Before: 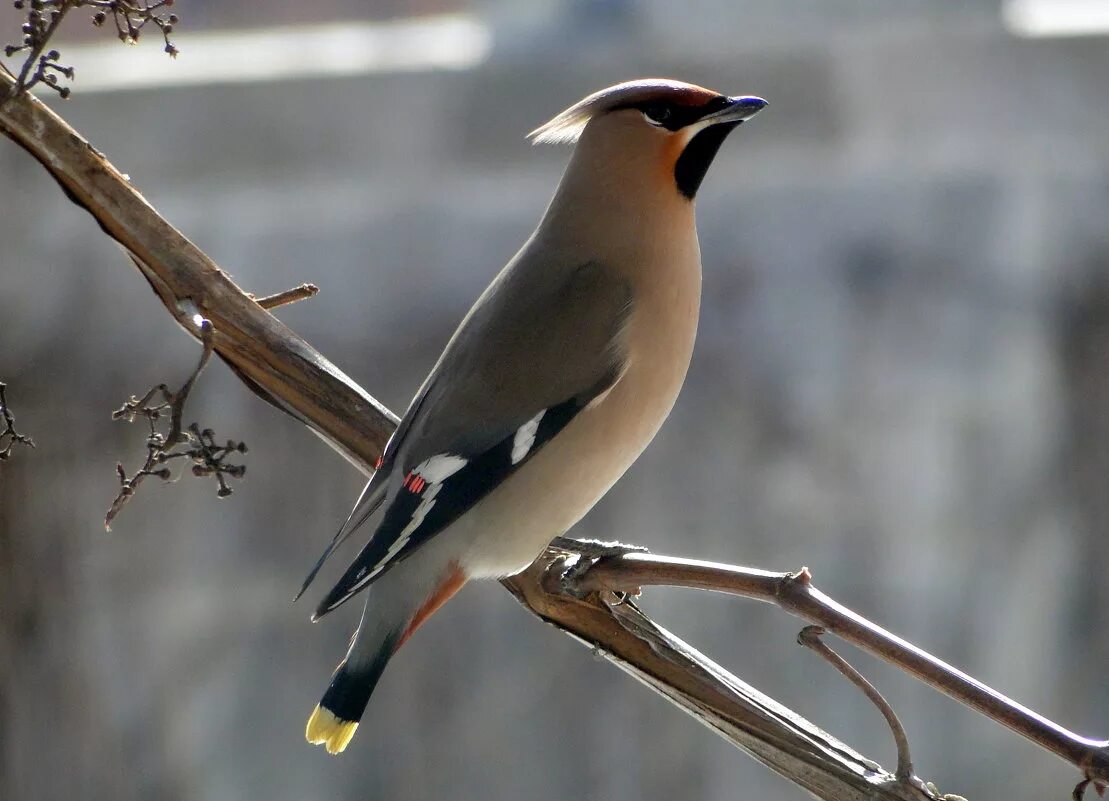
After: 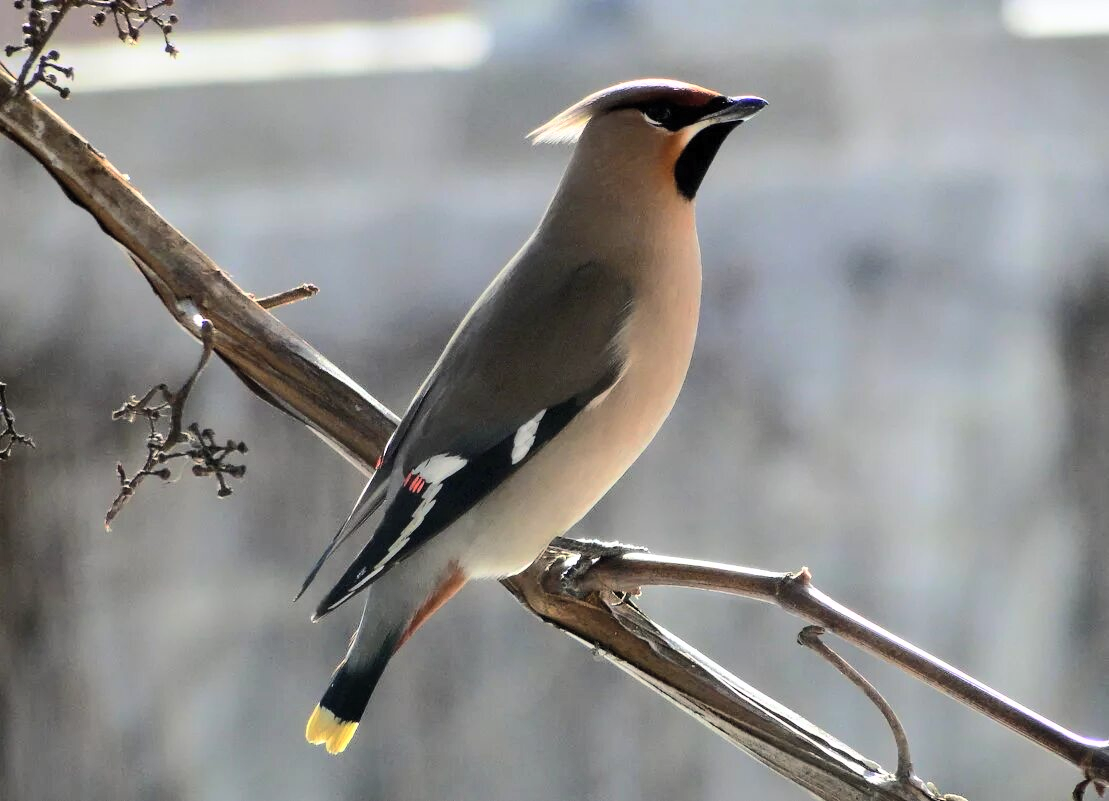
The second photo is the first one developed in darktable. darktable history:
contrast brightness saturation: contrast 0.14, brightness 0.21
rgb curve: curves: ch0 [(0, 0) (0.284, 0.292) (0.505, 0.644) (1, 1)]; ch1 [(0, 0) (0.284, 0.292) (0.505, 0.644) (1, 1)]; ch2 [(0, 0) (0.284, 0.292) (0.505, 0.644) (1, 1)], compensate middle gray true
base curve: curves: ch0 [(0, 0) (0.595, 0.418) (1, 1)], preserve colors none
shadows and highlights: shadows -30, highlights 30
